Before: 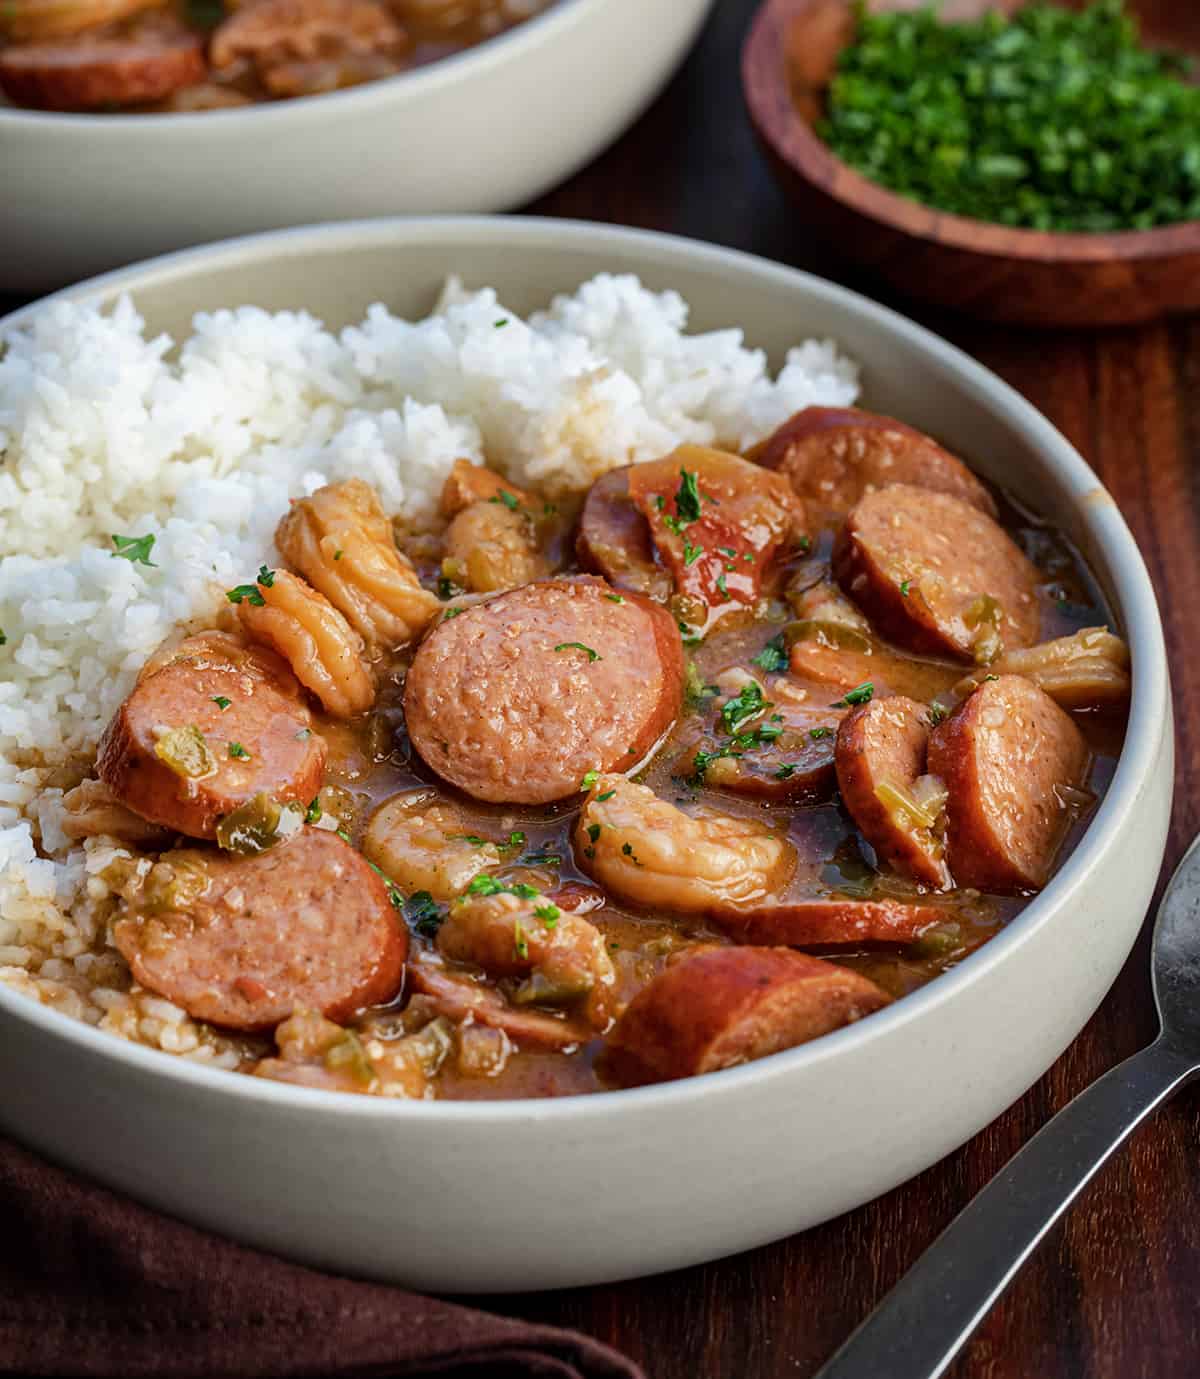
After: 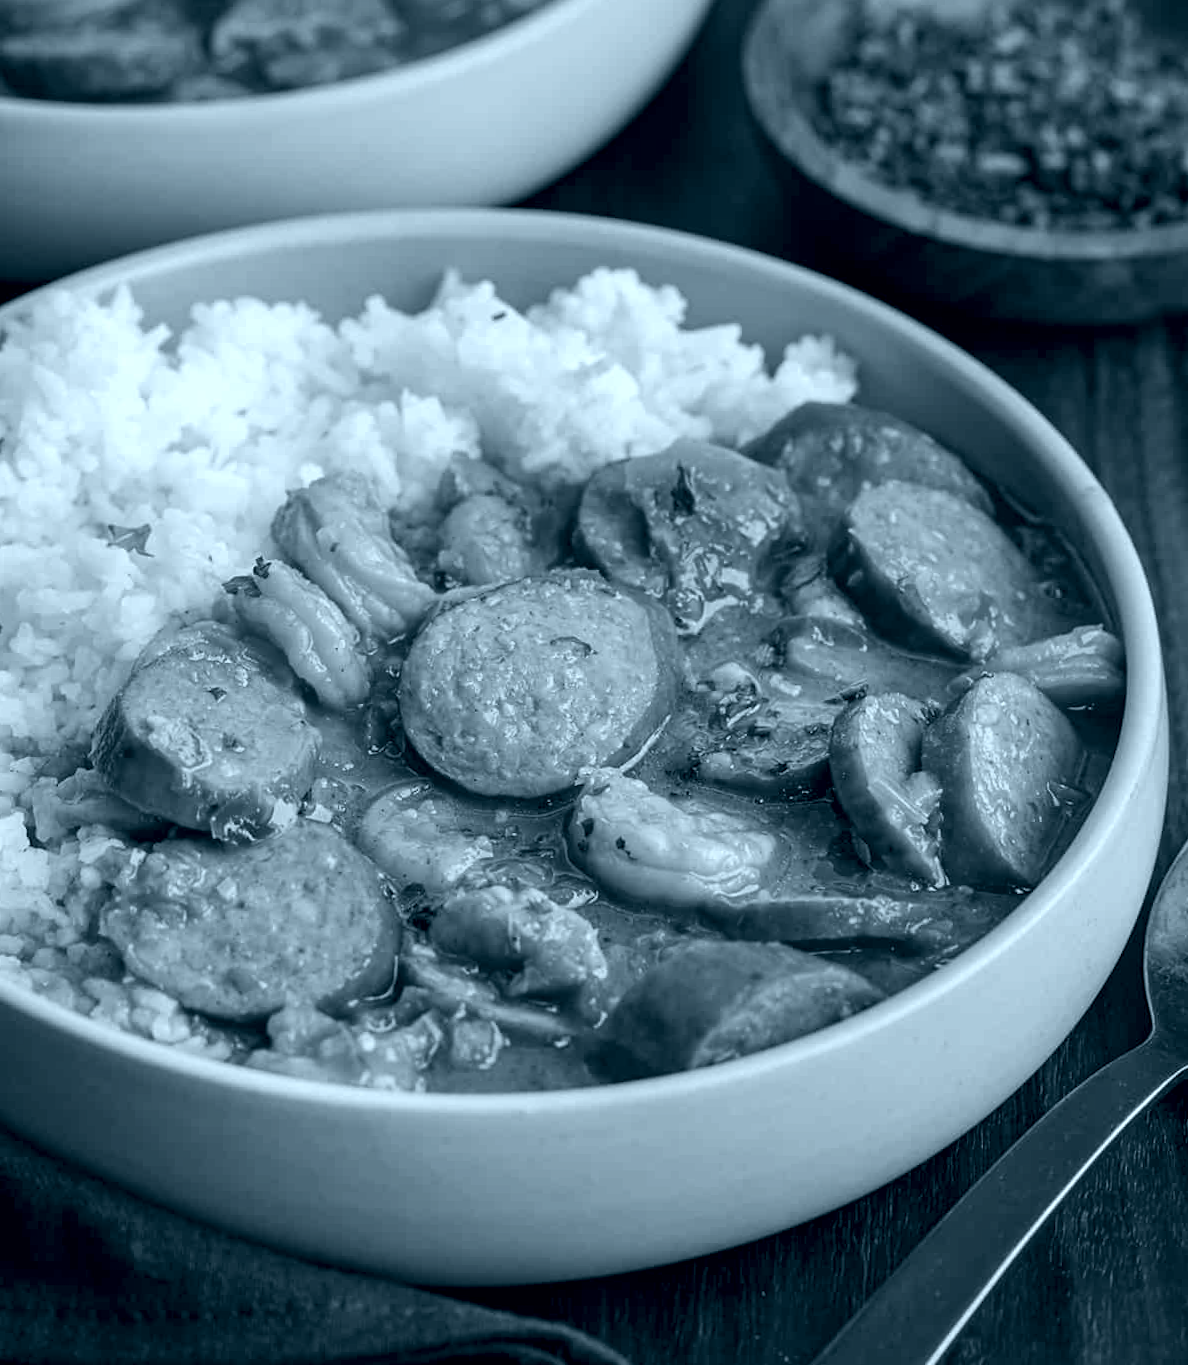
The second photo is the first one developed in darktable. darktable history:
colorize: hue 194.4°, saturation 29%, source mix 61.75%, lightness 3.98%, version 1
crop and rotate: angle -0.5°
exposure: exposure 2.207 EV, compensate highlight preservation false
